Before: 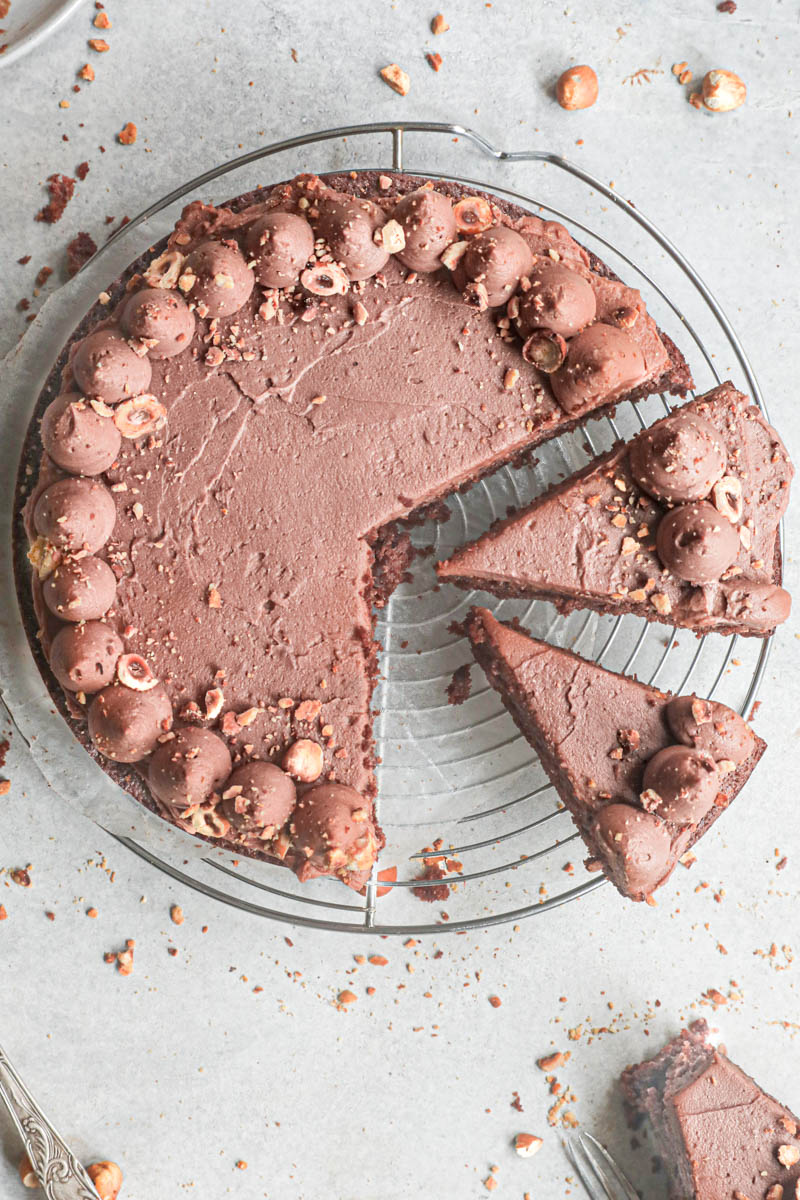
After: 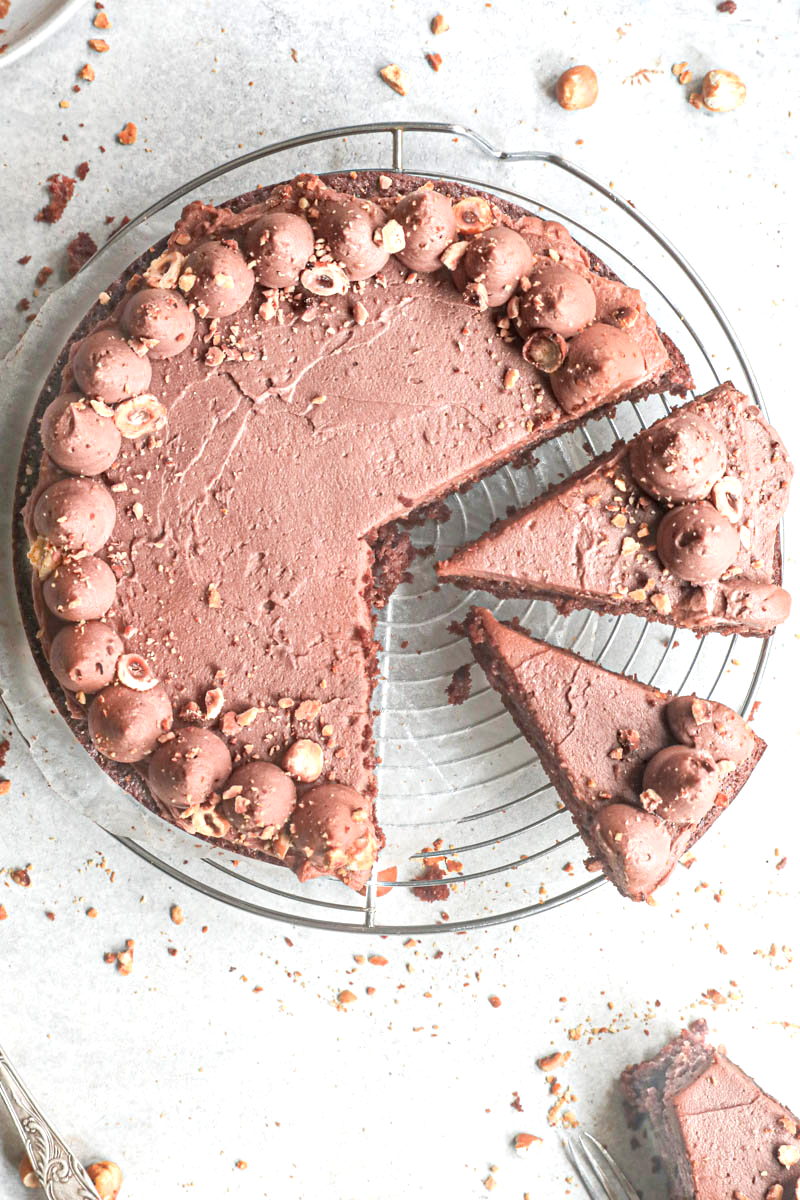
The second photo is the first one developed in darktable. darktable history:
exposure: exposure 0.423 EV, compensate exposure bias true, compensate highlight preservation false
